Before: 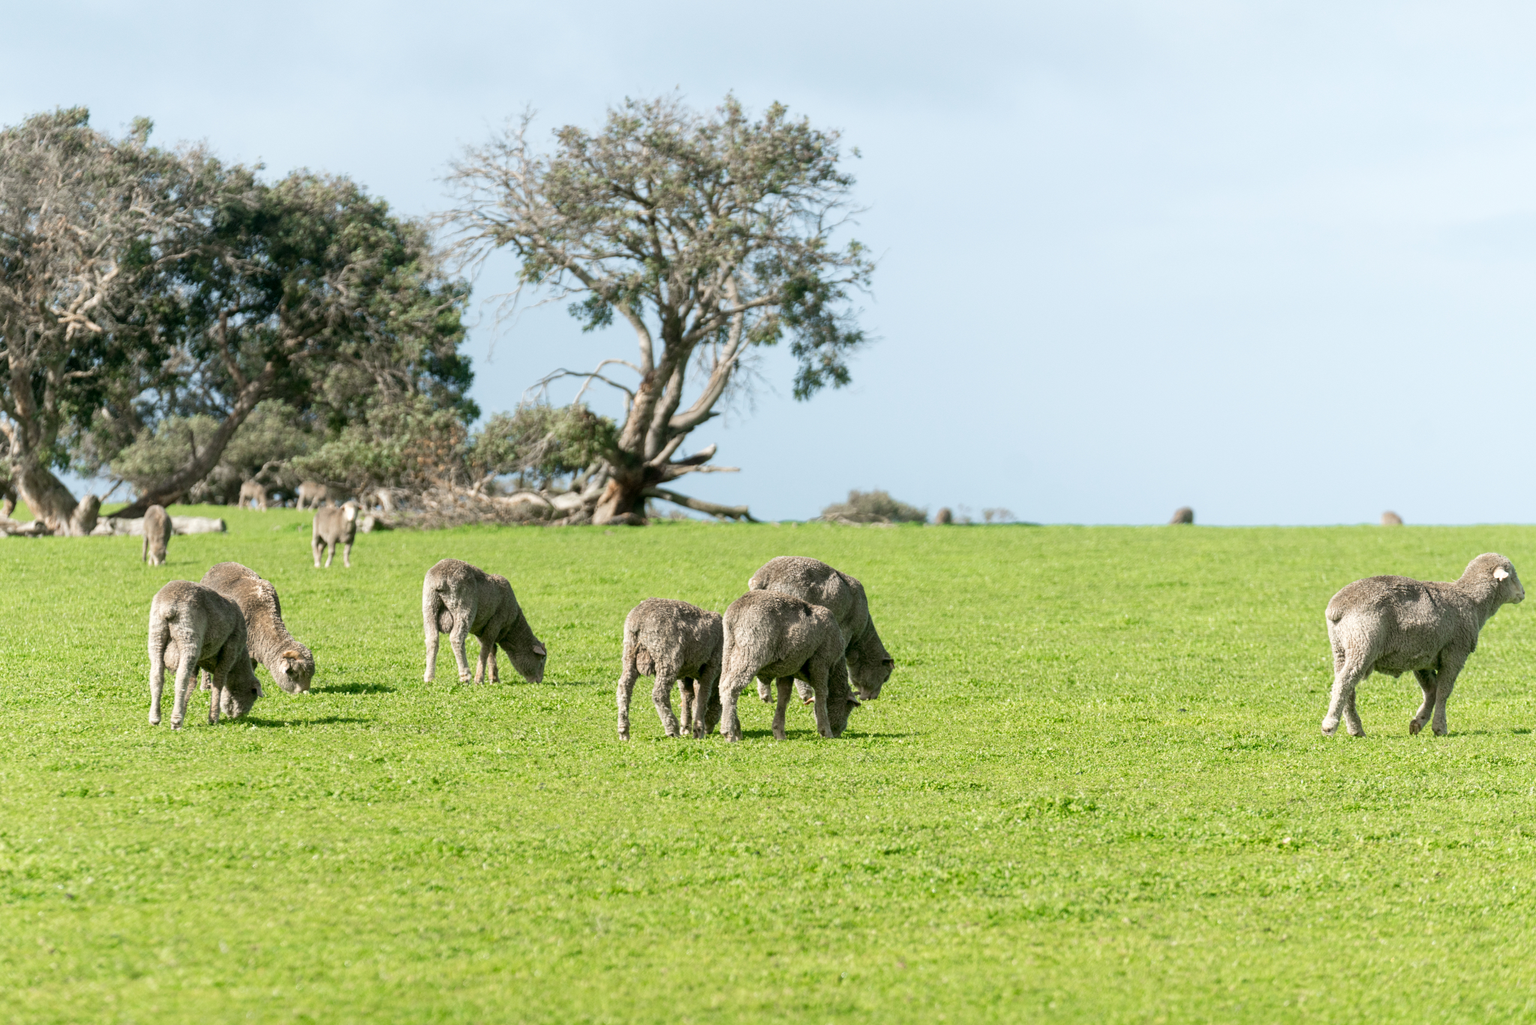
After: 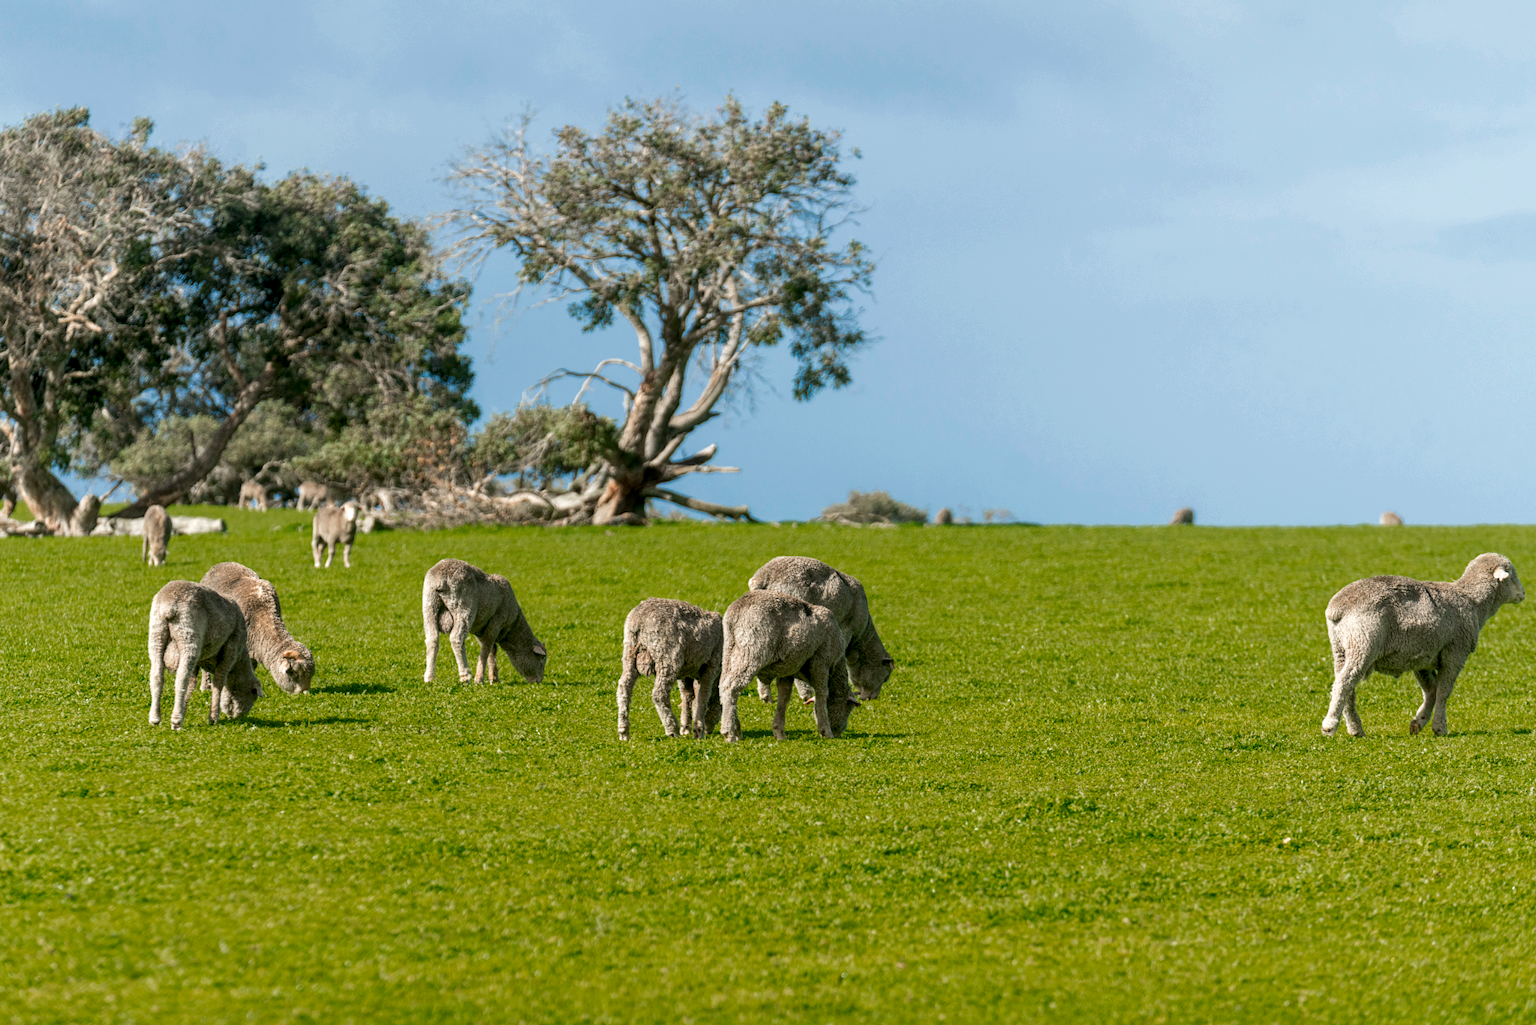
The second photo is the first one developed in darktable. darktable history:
color zones: curves: ch0 [(0, 0.553) (0.123, 0.58) (0.23, 0.419) (0.468, 0.155) (0.605, 0.132) (0.723, 0.063) (0.833, 0.172) (0.921, 0.468)]; ch1 [(0.025, 0.645) (0.229, 0.584) (0.326, 0.551) (0.537, 0.446) (0.599, 0.911) (0.708, 1) (0.805, 0.944)]; ch2 [(0.086, 0.468) (0.254, 0.464) (0.638, 0.564) (0.702, 0.592) (0.768, 0.564)]
tone equalizer: on, module defaults
local contrast: detail 130%
